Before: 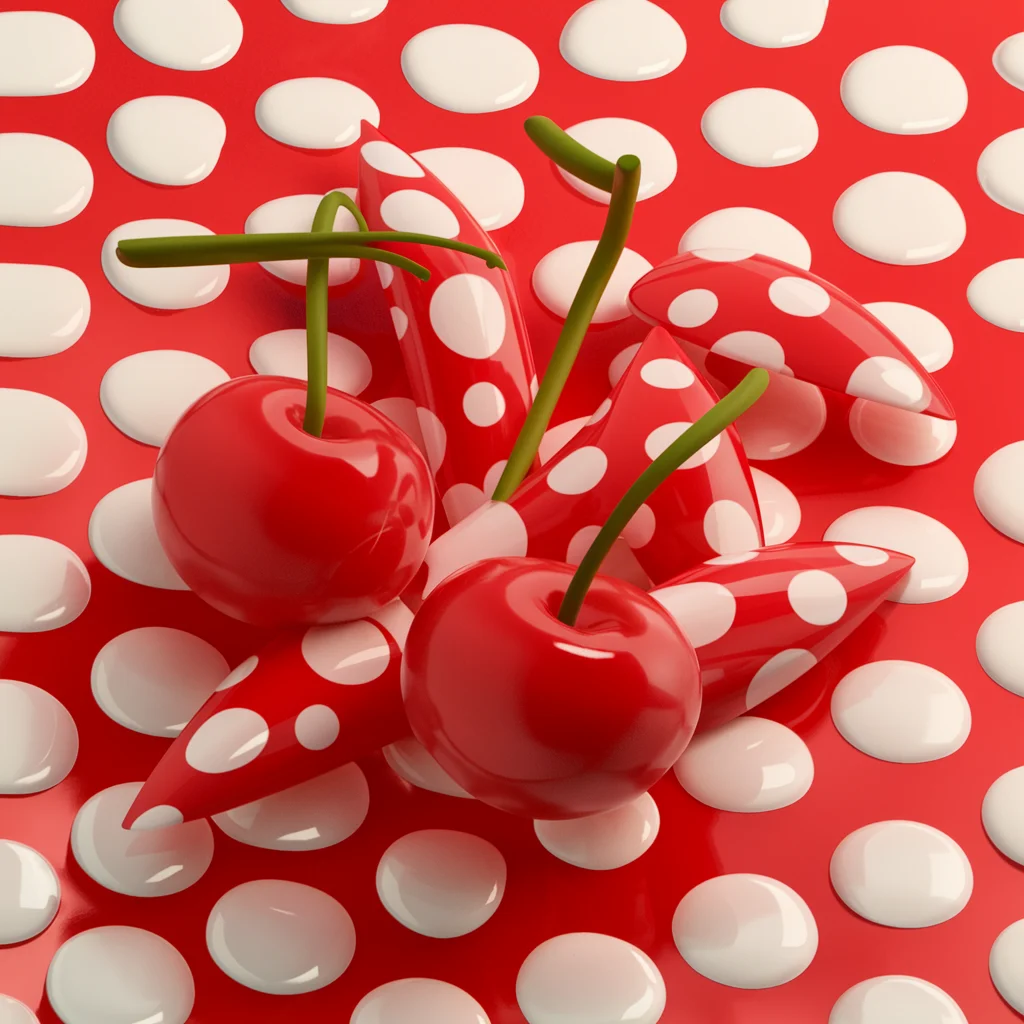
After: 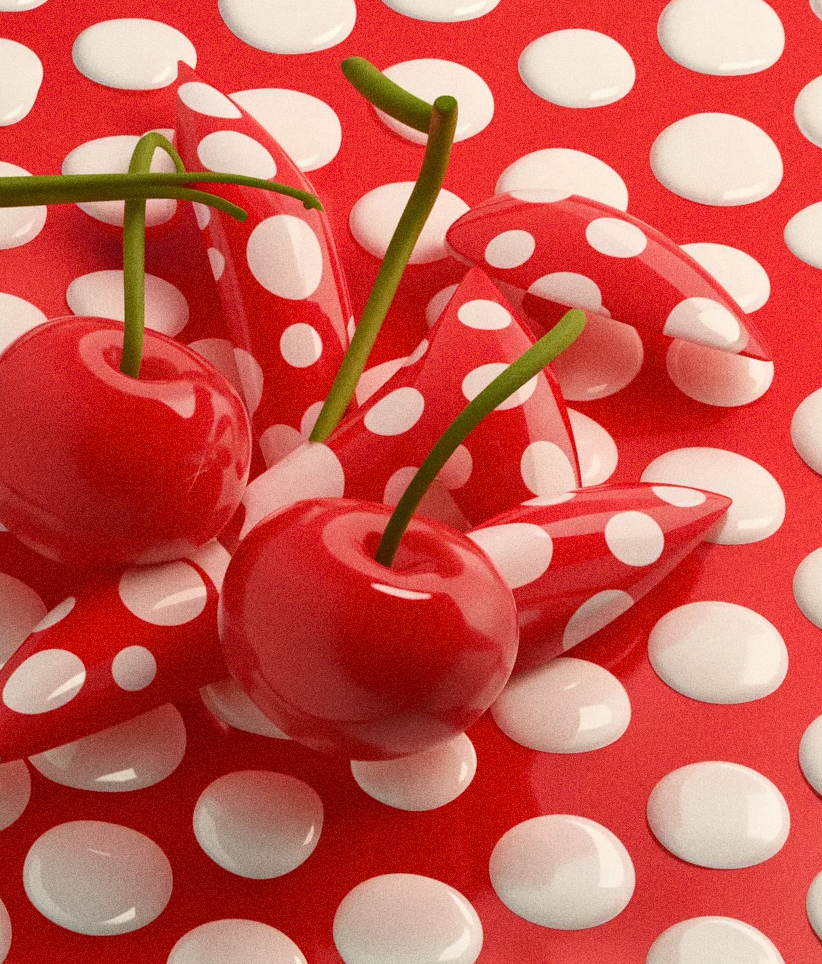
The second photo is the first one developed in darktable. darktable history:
crop and rotate: left 17.959%, top 5.771%, right 1.742%
grain: coarseness 11.82 ISO, strength 36.67%, mid-tones bias 74.17%
